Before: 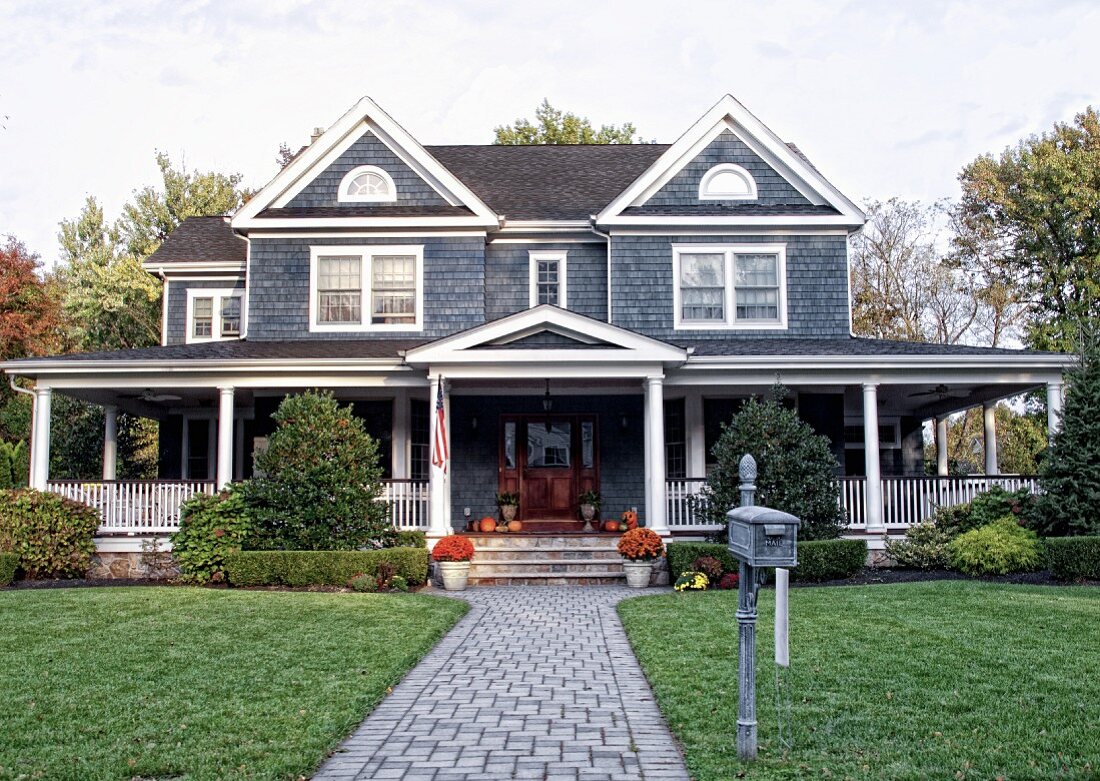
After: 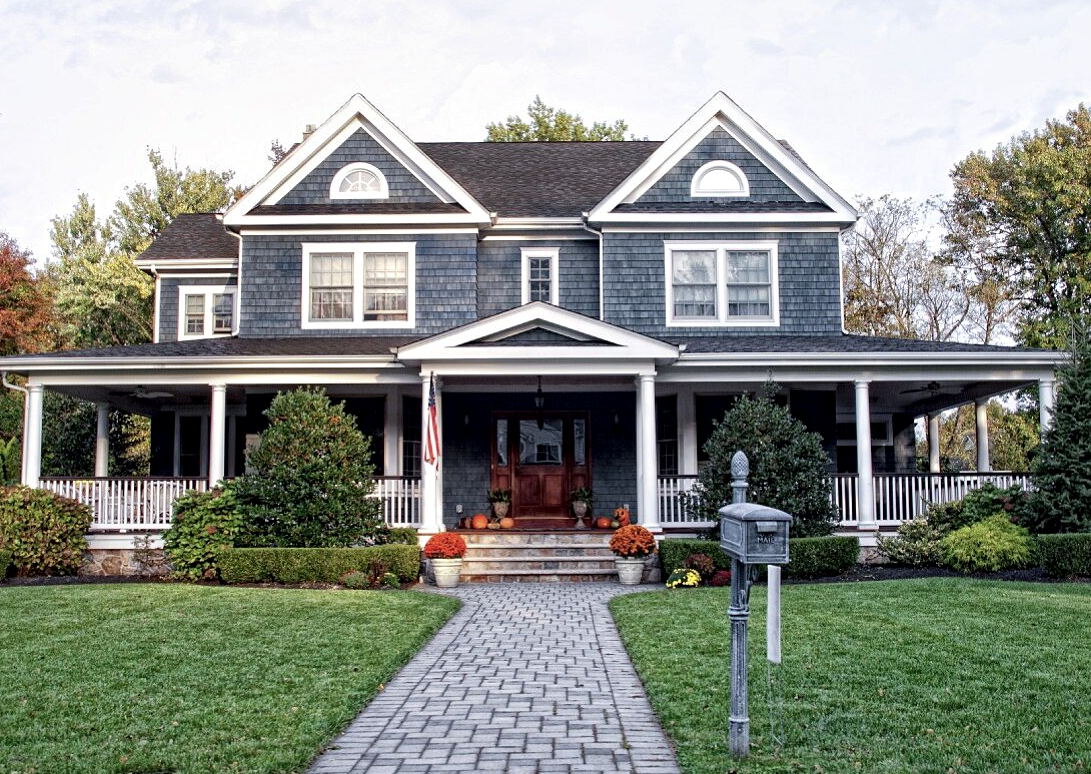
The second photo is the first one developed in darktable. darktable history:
crop and rotate: left 0.745%, top 0.385%, bottom 0.396%
local contrast: mode bilateral grid, contrast 24, coarseness 50, detail 123%, midtone range 0.2
